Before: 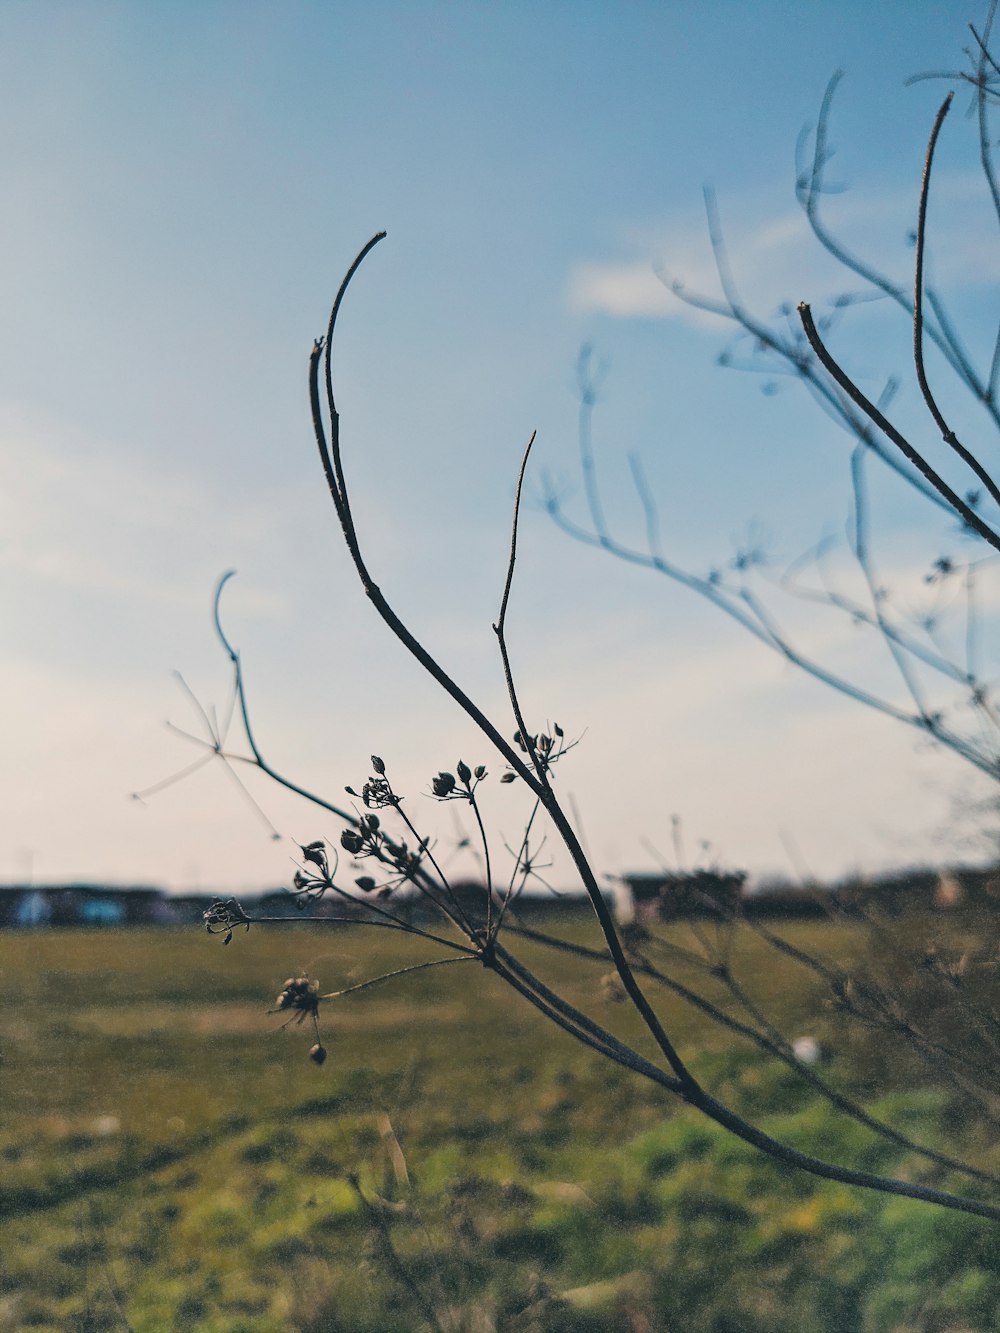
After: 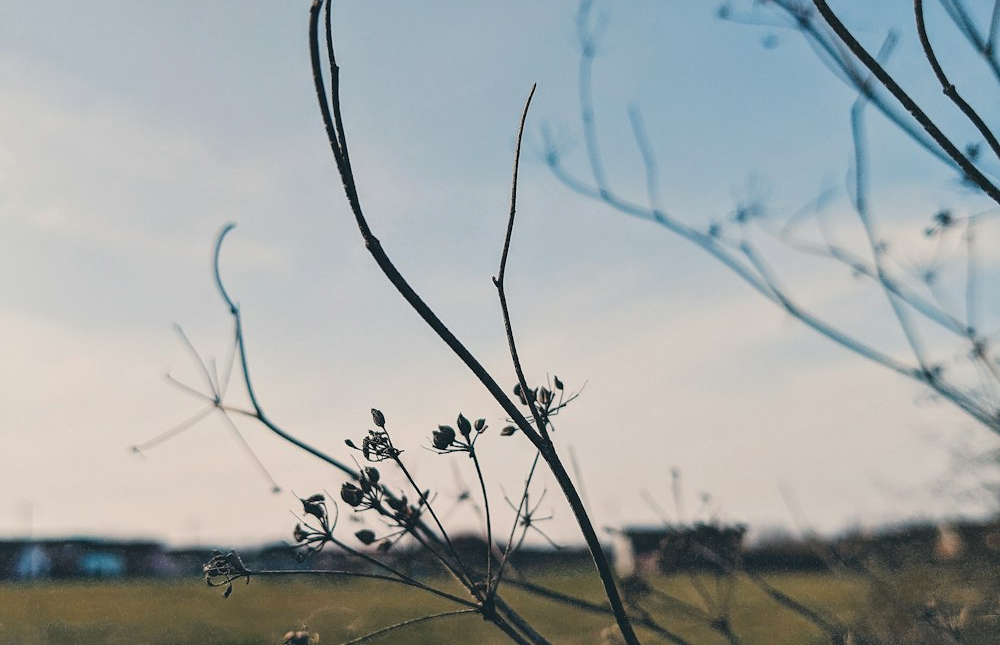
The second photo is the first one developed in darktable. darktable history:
crop and rotate: top 26.056%, bottom 25.543%
shadows and highlights: shadows 37.27, highlights -28.18, soften with gaussian
